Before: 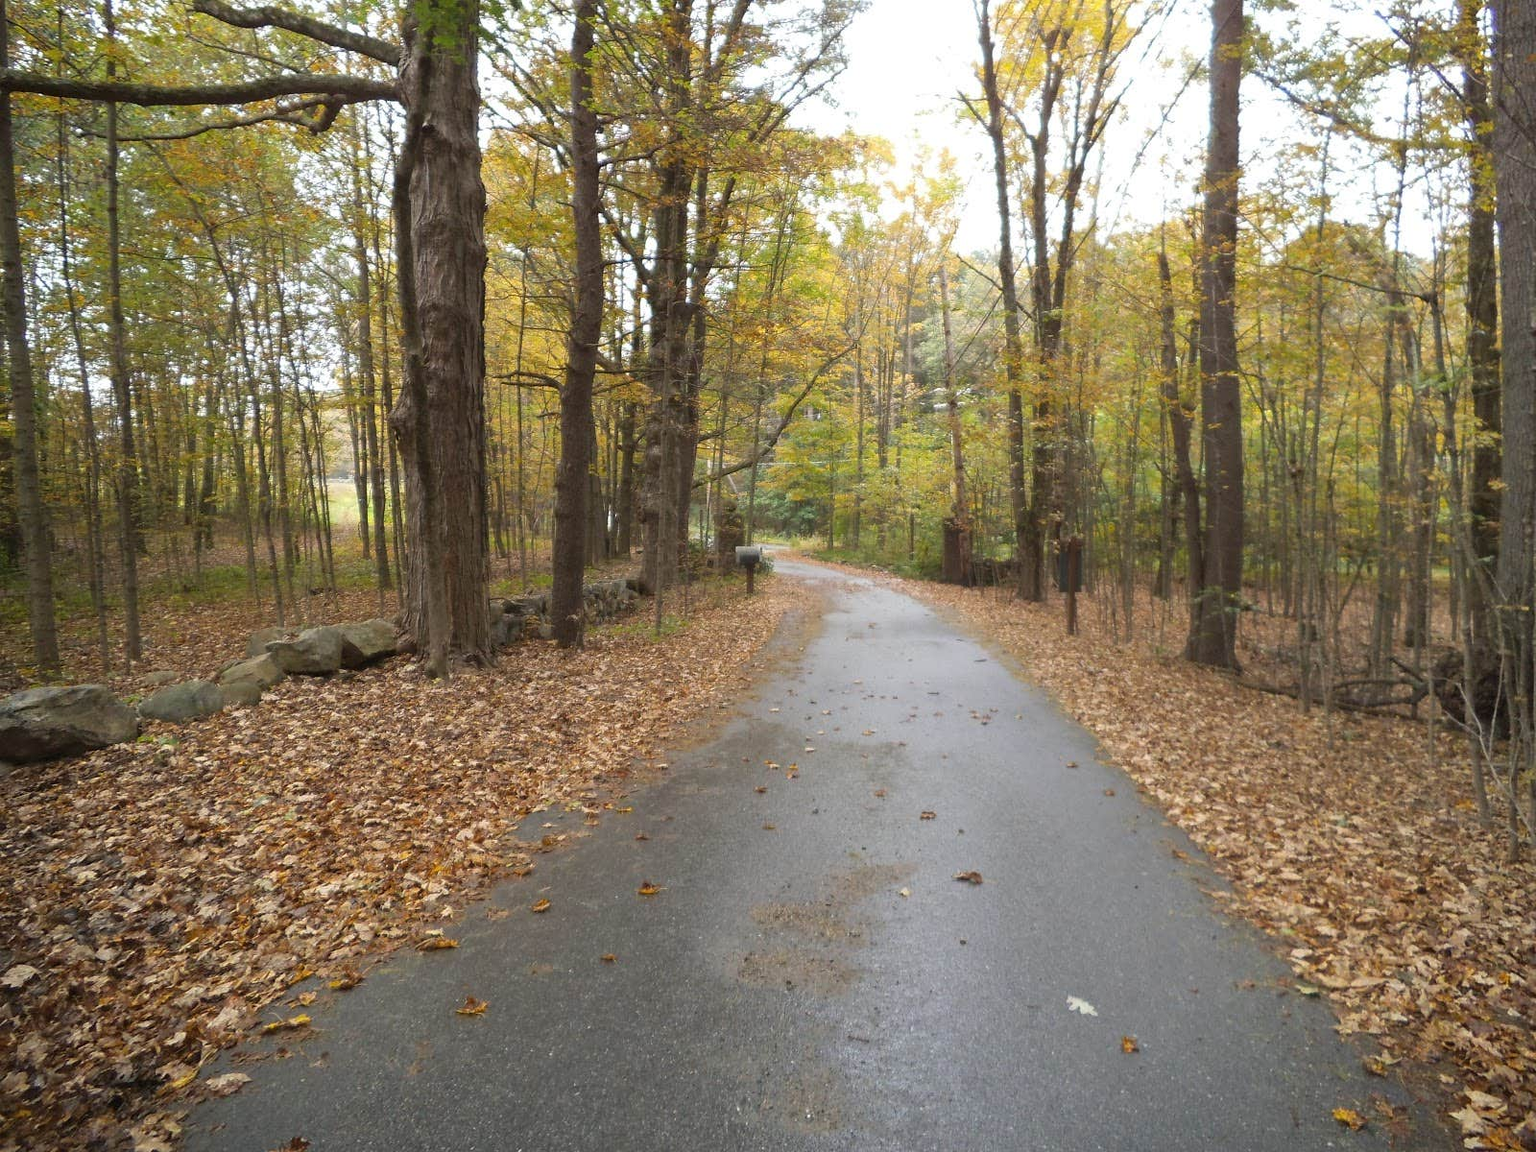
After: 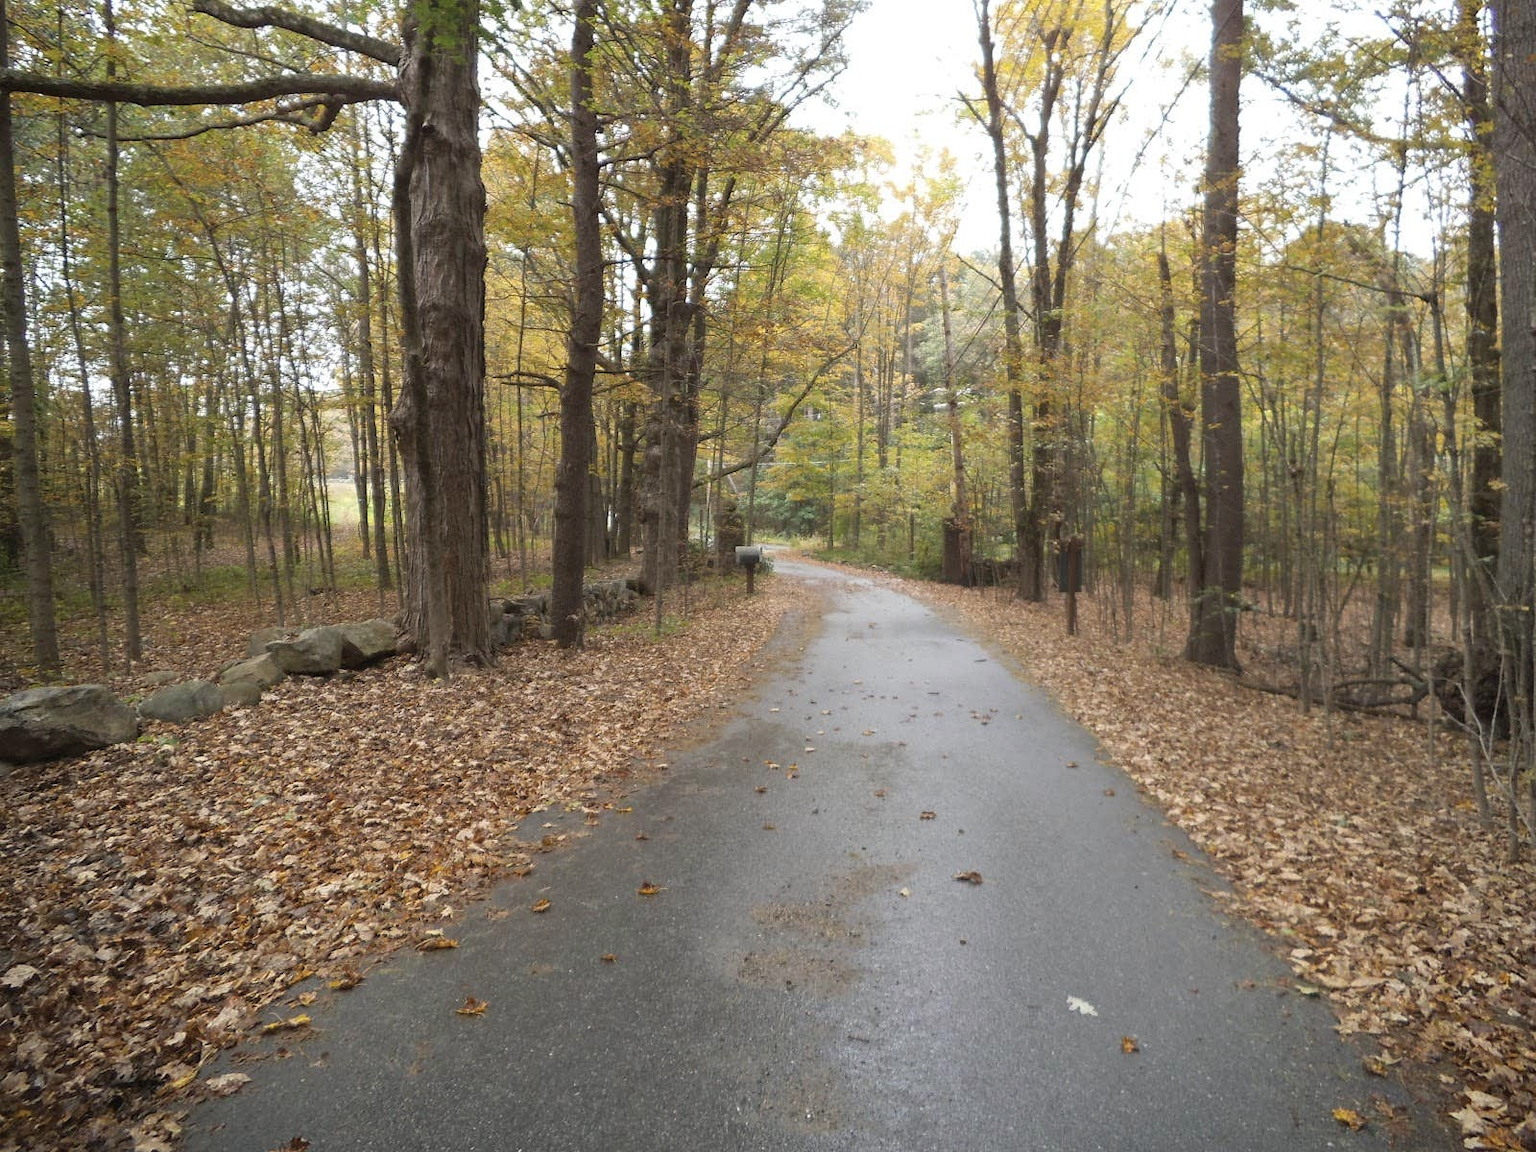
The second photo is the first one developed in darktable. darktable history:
color correction: highlights b* 0.061, saturation 0.81
